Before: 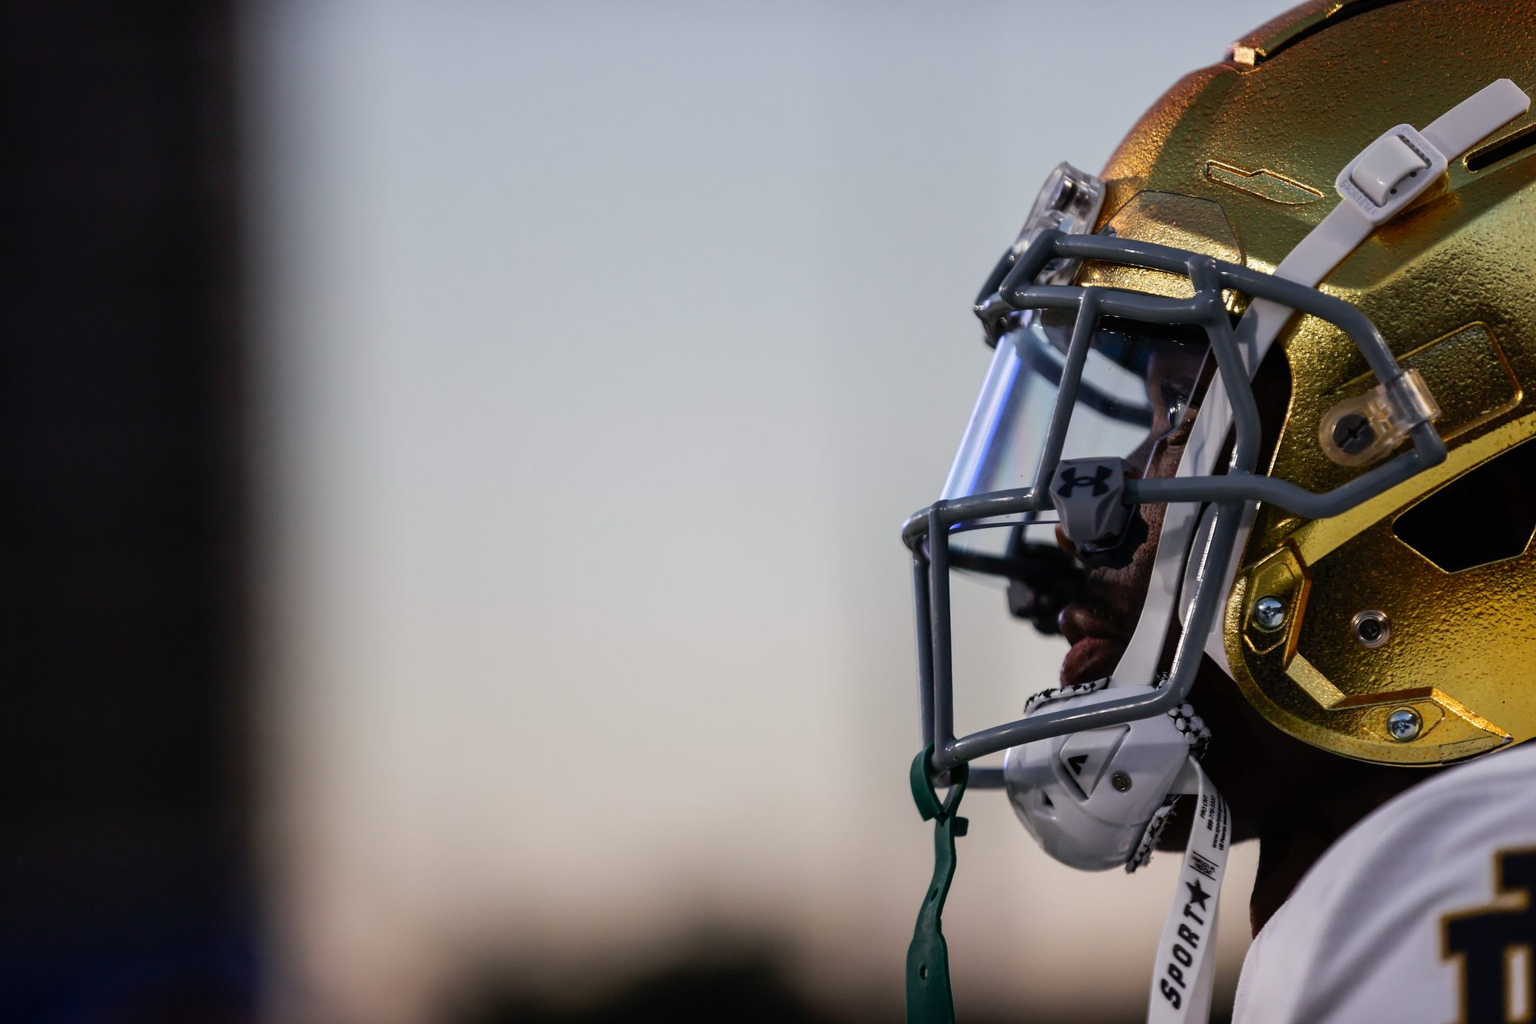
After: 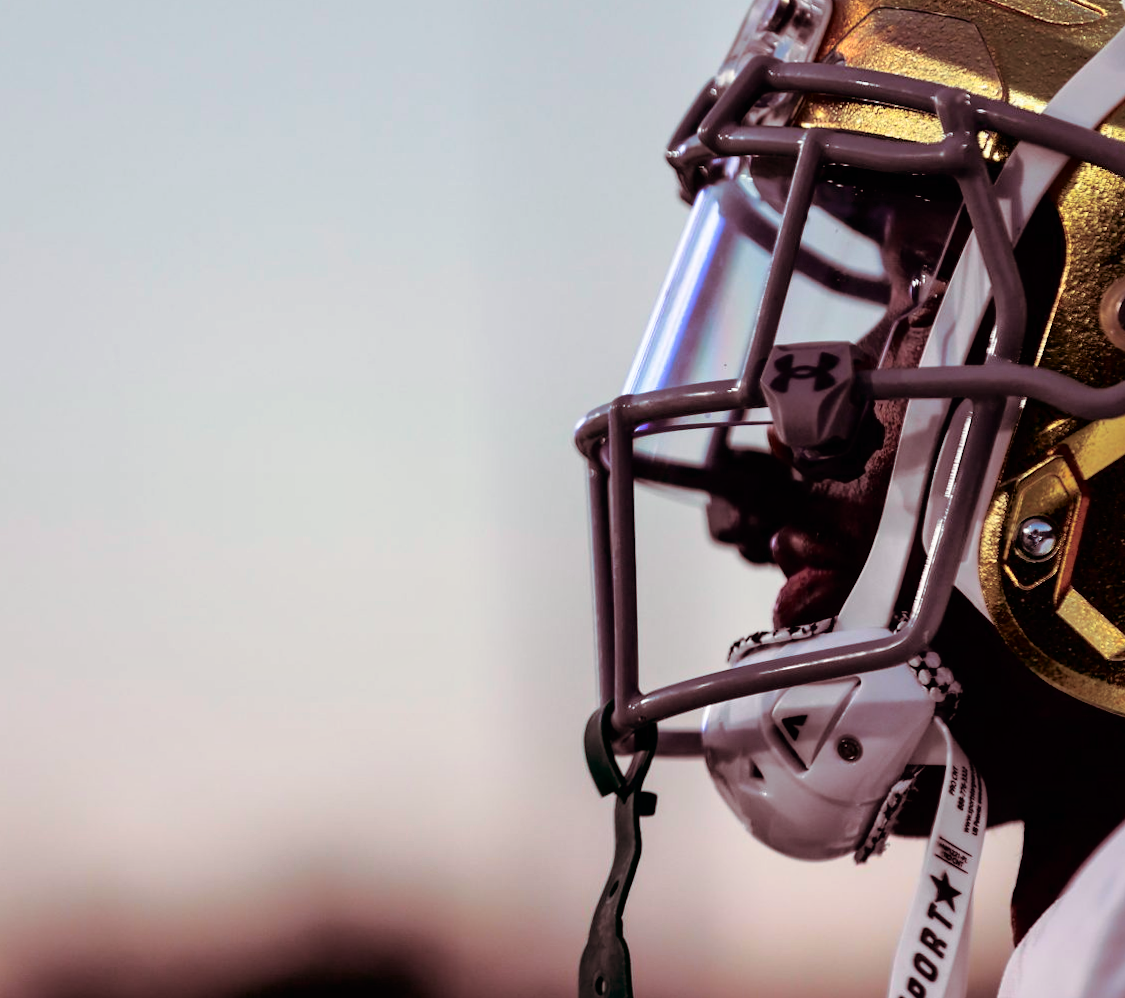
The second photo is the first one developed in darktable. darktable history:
rotate and perspective: rotation 0.192°, lens shift (horizontal) -0.015, crop left 0.005, crop right 0.996, crop top 0.006, crop bottom 0.99
tone curve: curves: ch0 [(0, 0) (0.051, 0.027) (0.096, 0.071) (0.241, 0.247) (0.455, 0.52) (0.594, 0.692) (0.715, 0.845) (0.84, 0.936) (1, 1)]; ch1 [(0, 0) (0.1, 0.038) (0.318, 0.243) (0.399, 0.351) (0.478, 0.469) (0.499, 0.499) (0.534, 0.549) (0.565, 0.605) (0.601, 0.644) (0.666, 0.701) (1, 1)]; ch2 [(0, 0) (0.453, 0.45) (0.479, 0.483) (0.504, 0.499) (0.52, 0.508) (0.561, 0.573) (0.592, 0.617) (0.824, 0.815) (1, 1)], color space Lab, independent channels, preserve colors none
crop and rotate: left 28.256%, top 17.734%, right 12.656%, bottom 3.573%
fill light: exposure -2 EV, width 8.6
shadows and highlights: on, module defaults
split-toning: on, module defaults
